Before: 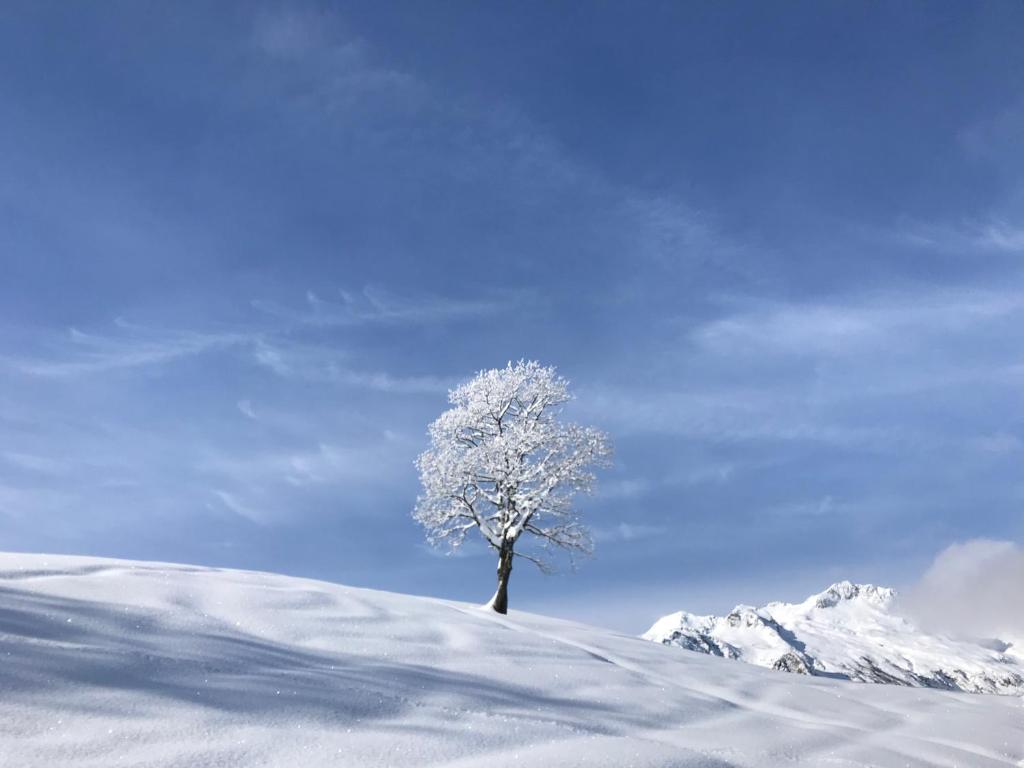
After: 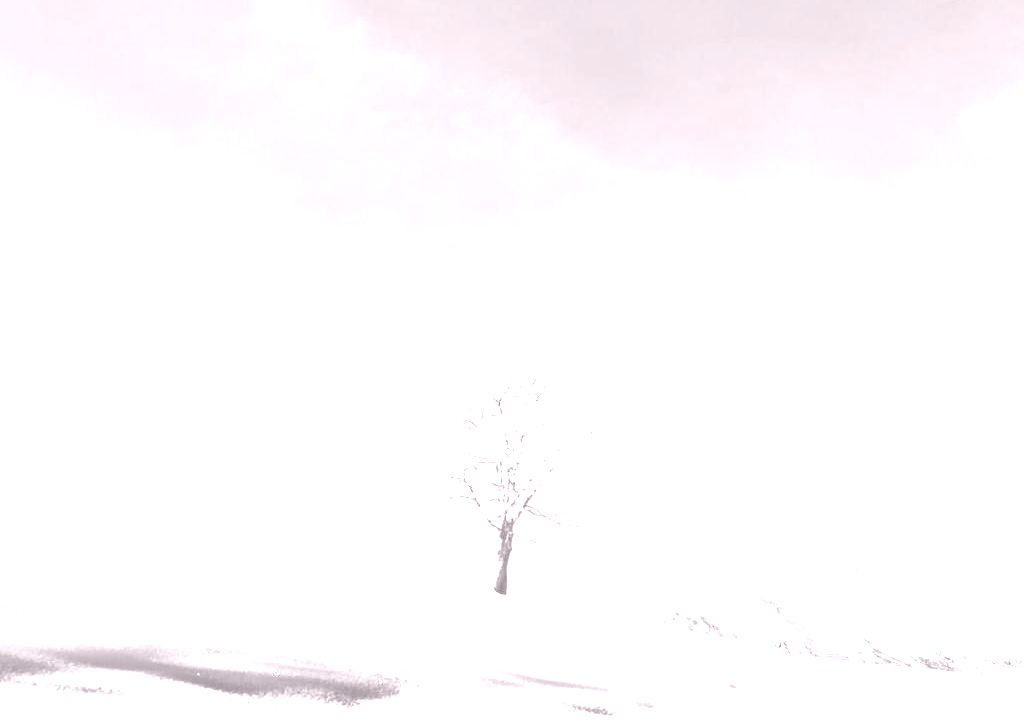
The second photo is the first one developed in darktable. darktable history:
color correction: highlights a* -4.73, highlights b* 5.06, saturation 0.97
crop and rotate: top 2.479%, bottom 3.018%
shadows and highlights: radius 331.84, shadows 53.55, highlights -100, compress 94.63%, highlights color adjustment 73.23%, soften with gaussian
colorize: hue 25.2°, saturation 83%, source mix 82%, lightness 79%, version 1
white balance: red 1.045, blue 0.932
contrast brightness saturation: contrast -0.08, brightness -0.04, saturation -0.11
exposure: black level correction 0, exposure 1.198 EV, compensate exposure bias true, compensate highlight preservation false
